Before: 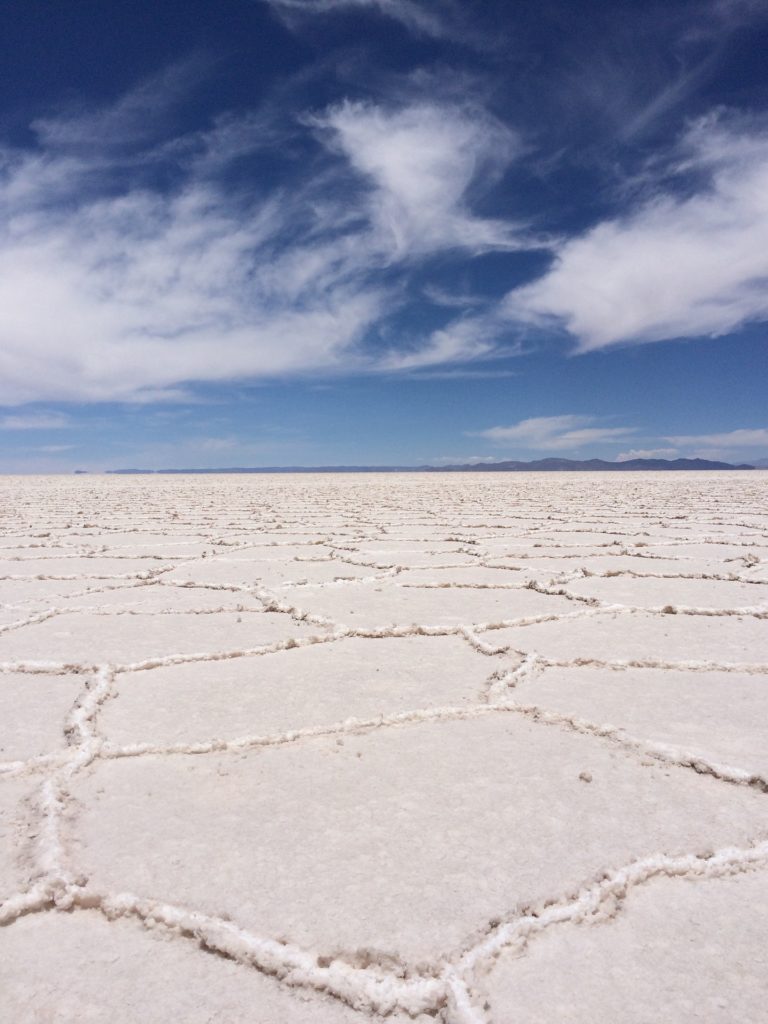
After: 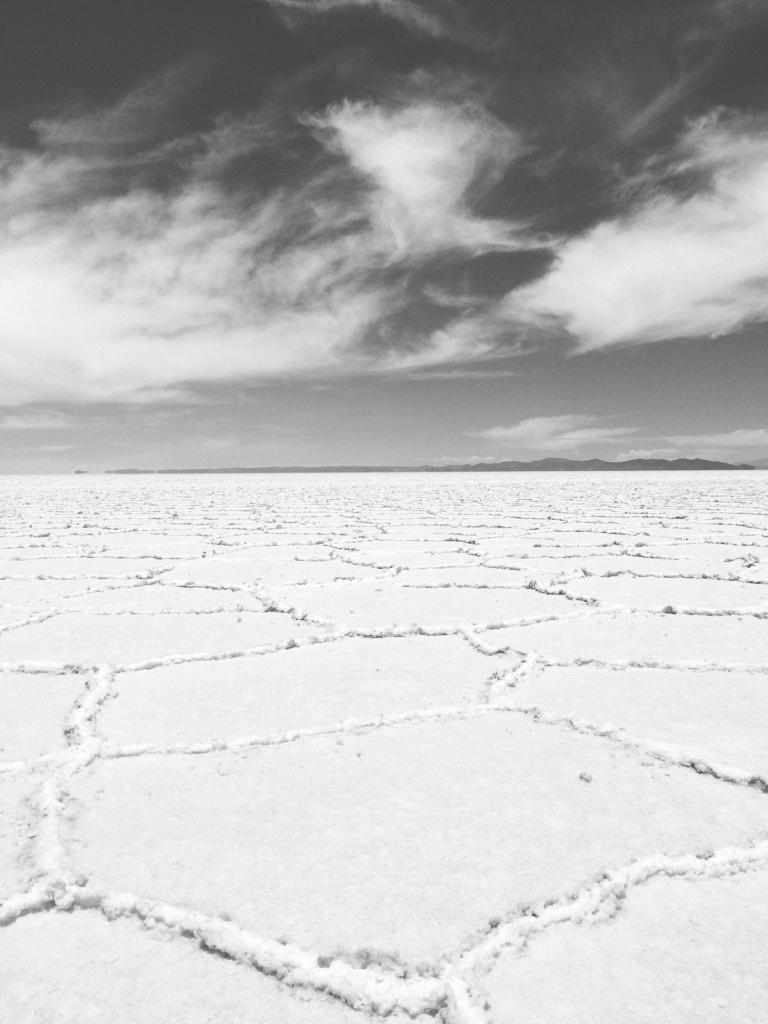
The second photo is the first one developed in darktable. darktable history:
rgb curve: curves: ch0 [(0, 0.186) (0.314, 0.284) (0.775, 0.708) (1, 1)], compensate middle gray true, preserve colors none
monochrome: size 3.1
base curve: curves: ch0 [(0, 0) (0.008, 0.007) (0.022, 0.029) (0.048, 0.089) (0.092, 0.197) (0.191, 0.399) (0.275, 0.534) (0.357, 0.65) (0.477, 0.78) (0.542, 0.833) (0.799, 0.973) (1, 1)], preserve colors none
